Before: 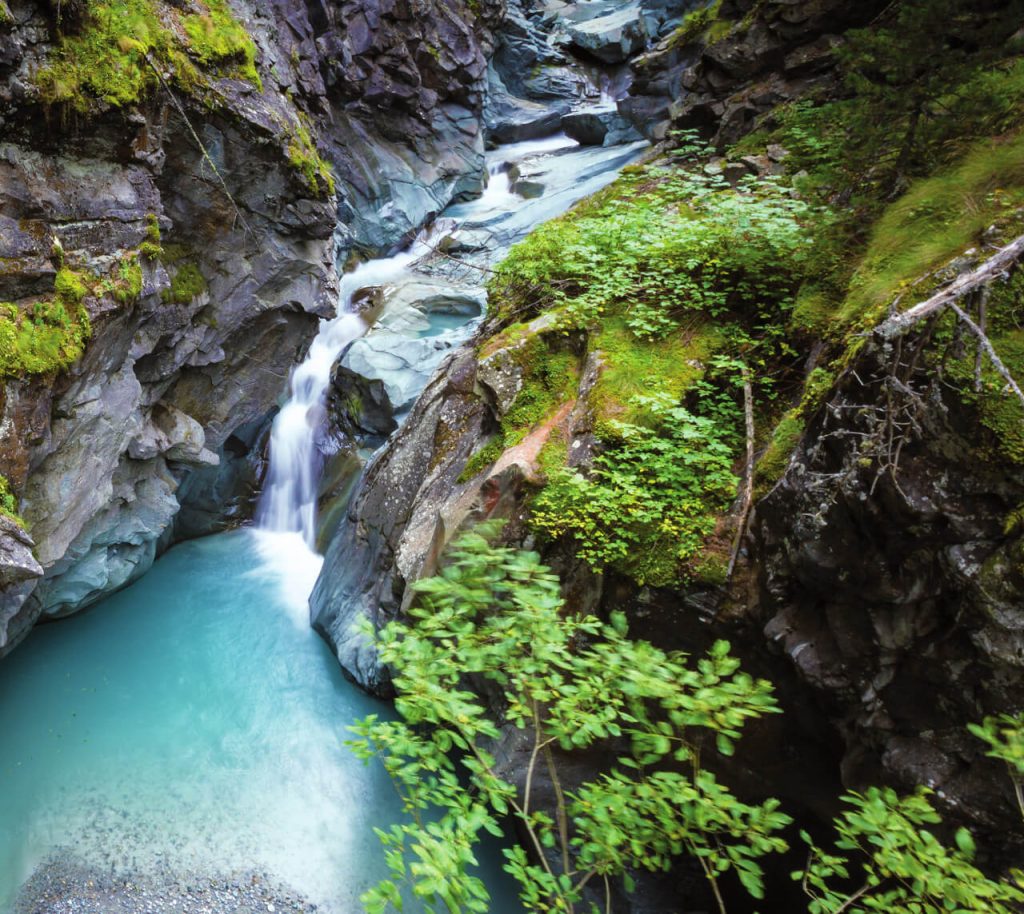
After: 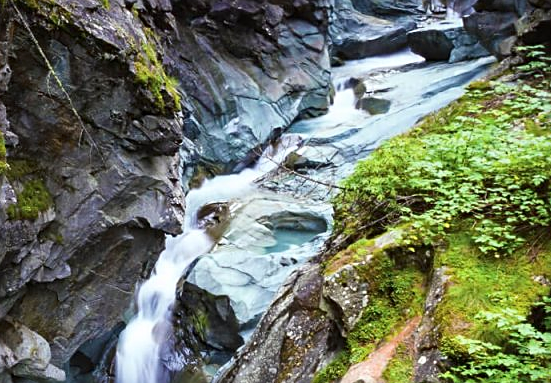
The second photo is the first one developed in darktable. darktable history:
crop: left 15.13%, top 9.225%, right 31.029%, bottom 48.774%
tone curve: curves: ch0 [(0, 0) (0.08, 0.06) (0.17, 0.14) (0.5, 0.5) (0.83, 0.86) (0.92, 0.94) (1, 1)], color space Lab, independent channels, preserve colors none
sharpen: on, module defaults
